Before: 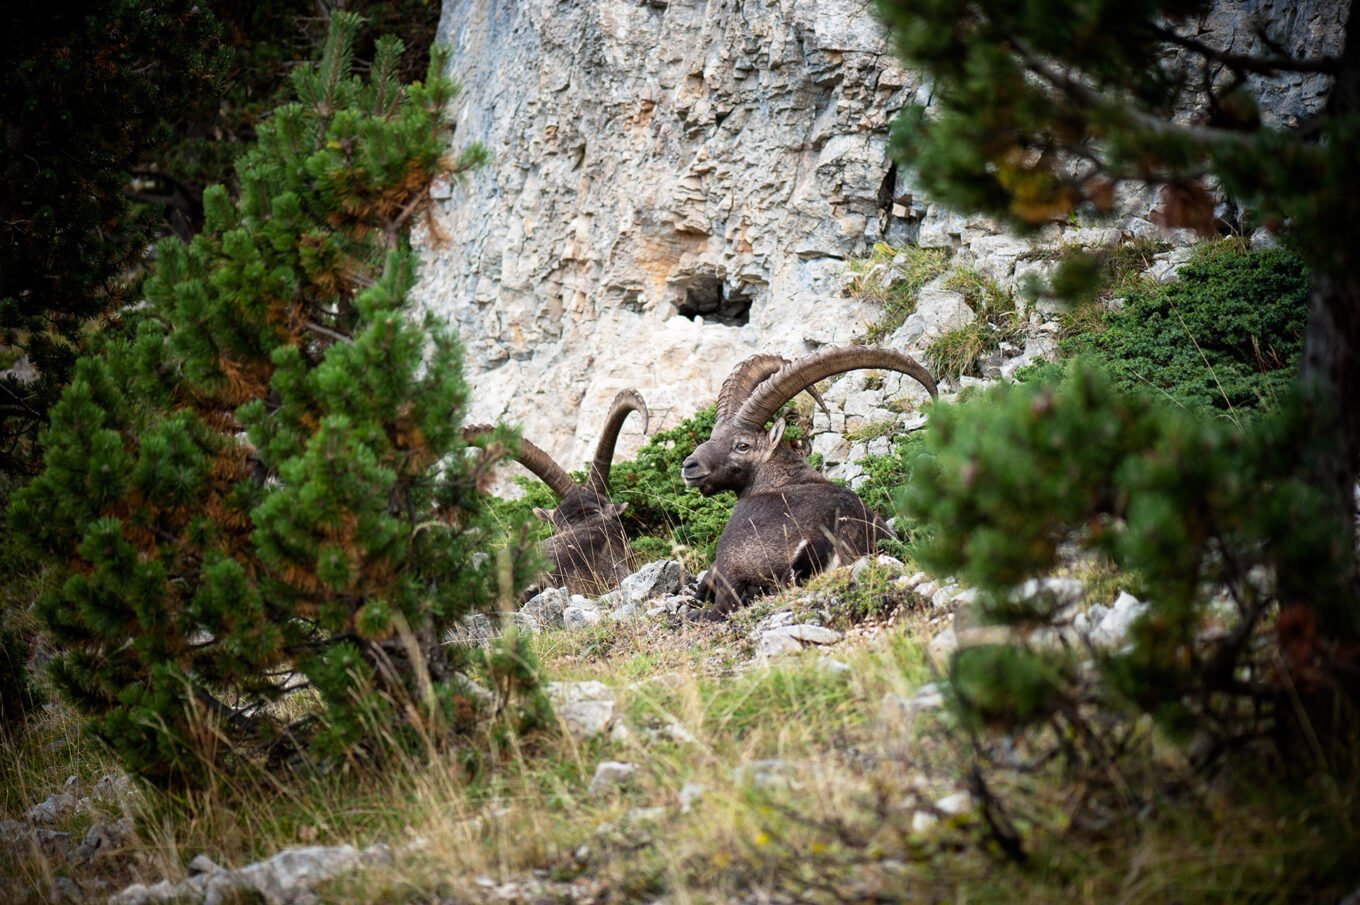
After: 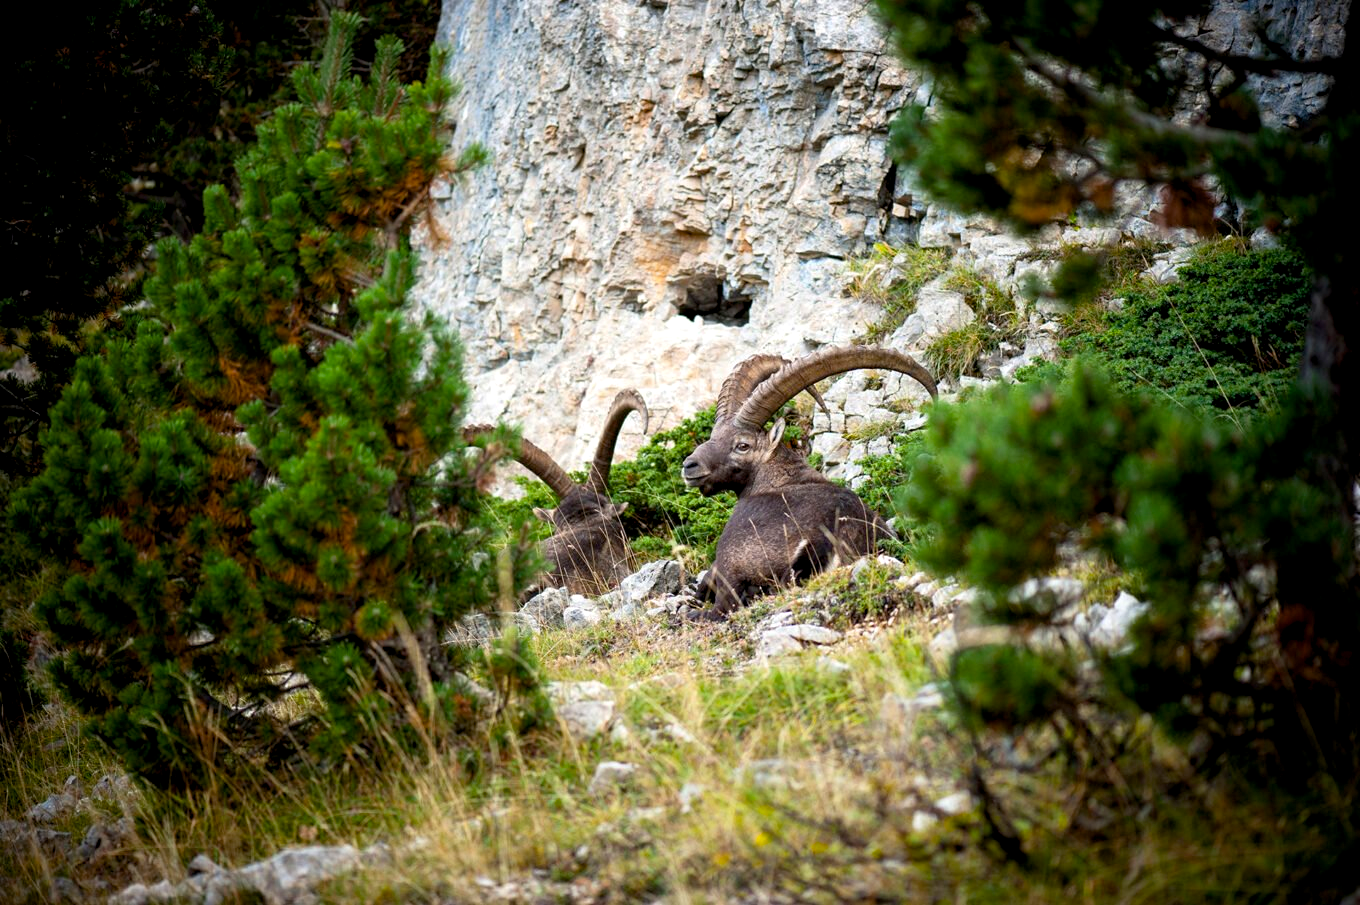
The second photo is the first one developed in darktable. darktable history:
color balance rgb: global offset › luminance -0.473%, perceptual saturation grading › global saturation 30.405%, perceptual brilliance grading › global brilliance 4.017%
